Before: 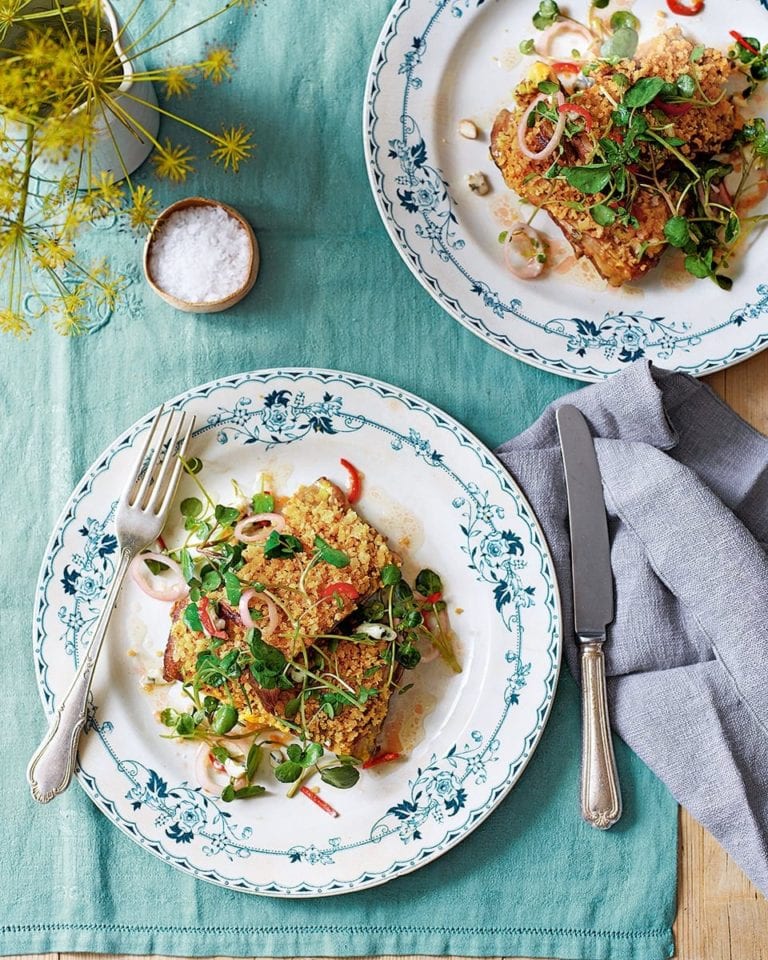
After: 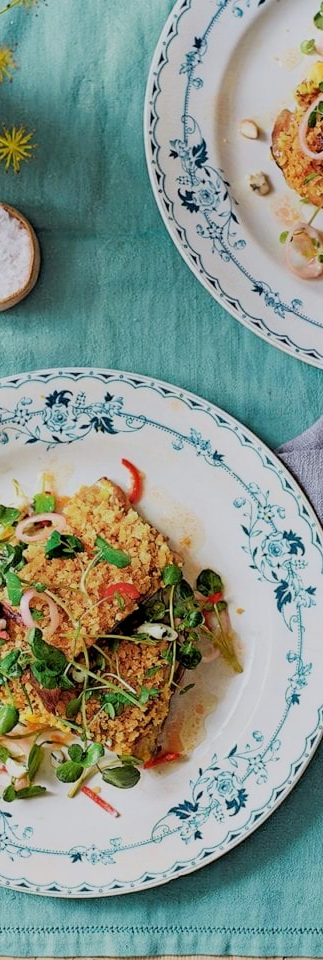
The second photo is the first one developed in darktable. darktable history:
crop: left 28.583%, right 29.231%
filmic rgb: black relative exposure -7.65 EV, white relative exposure 4.56 EV, hardness 3.61, color science v6 (2022)
